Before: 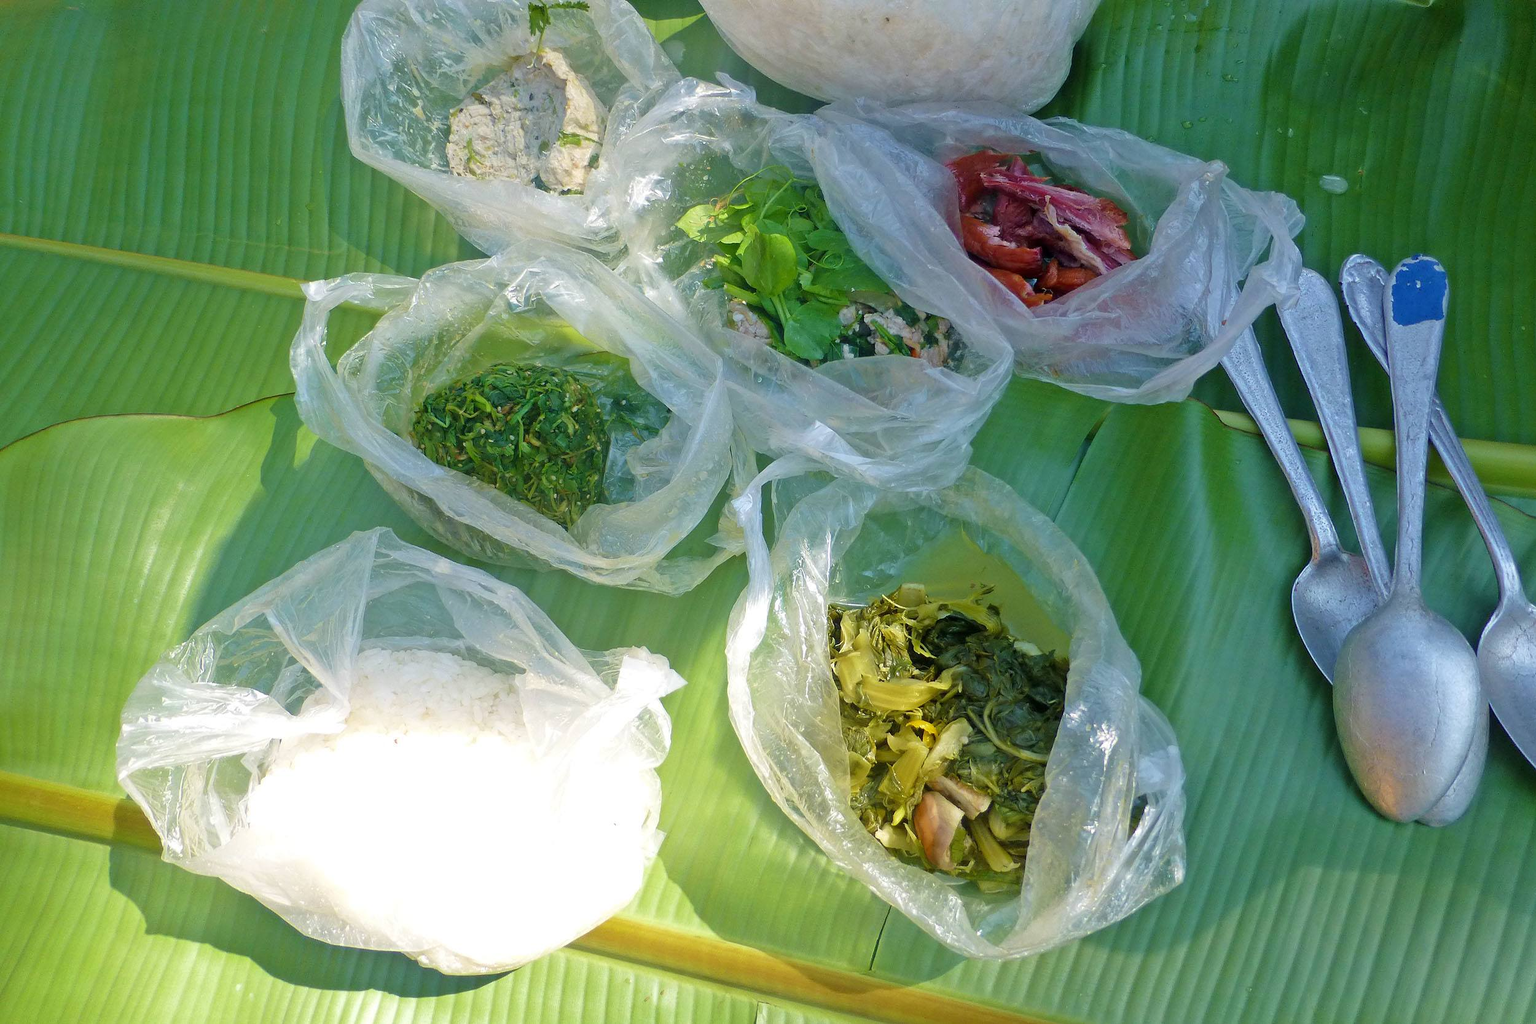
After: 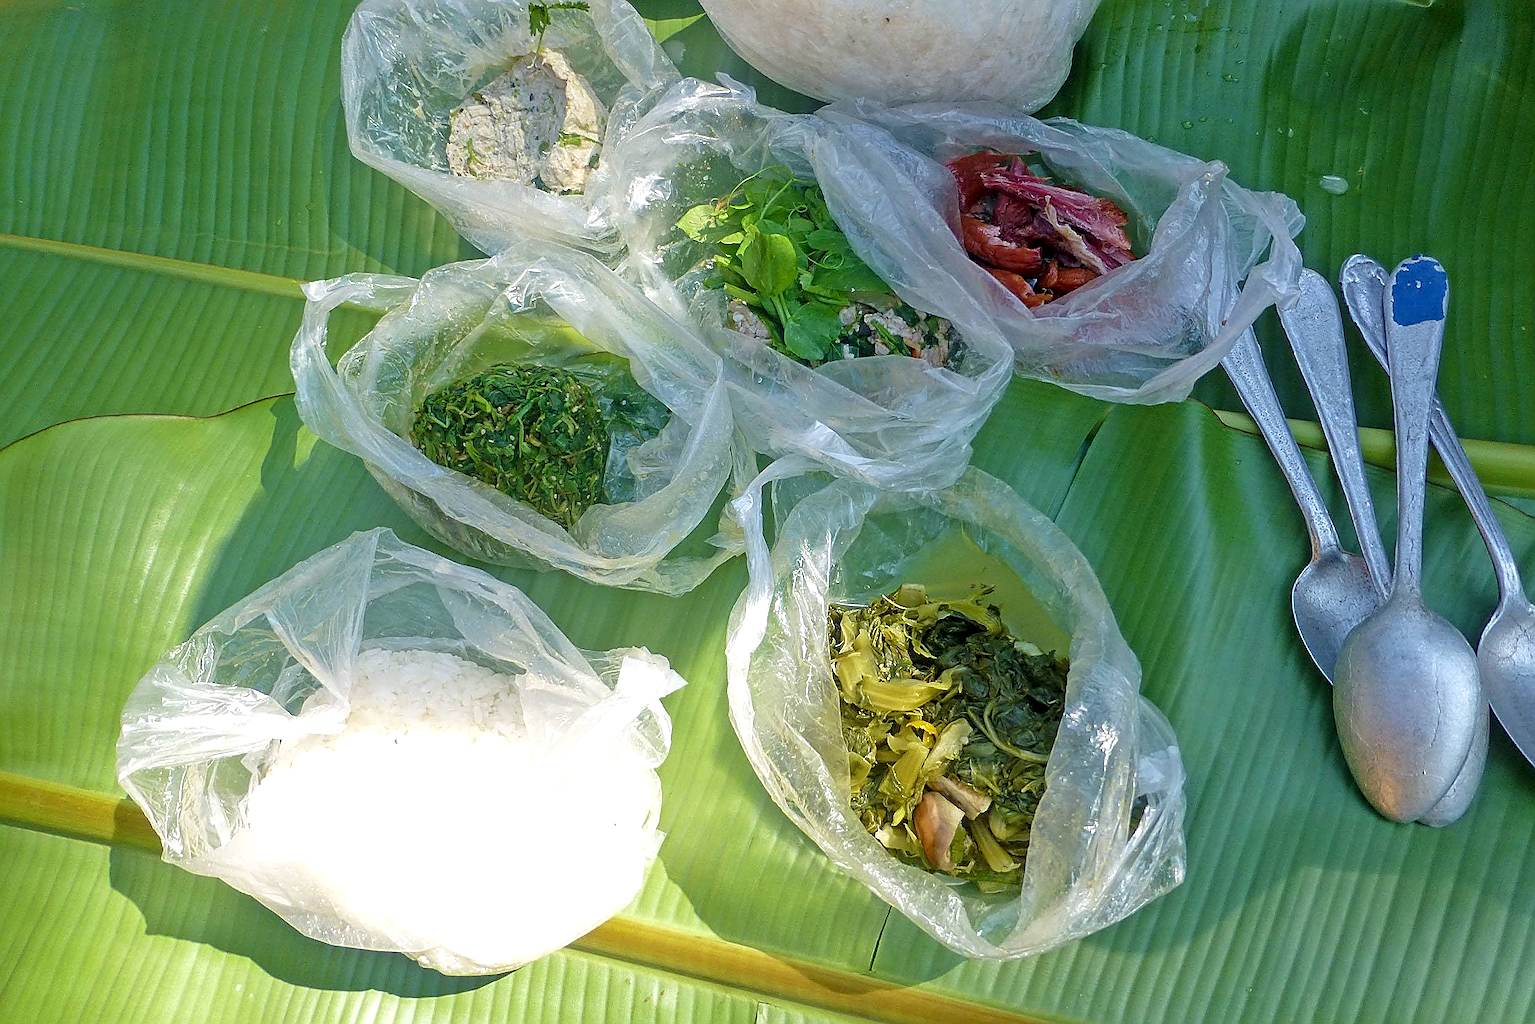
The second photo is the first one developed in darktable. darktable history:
sharpen: amount 1
local contrast: on, module defaults
